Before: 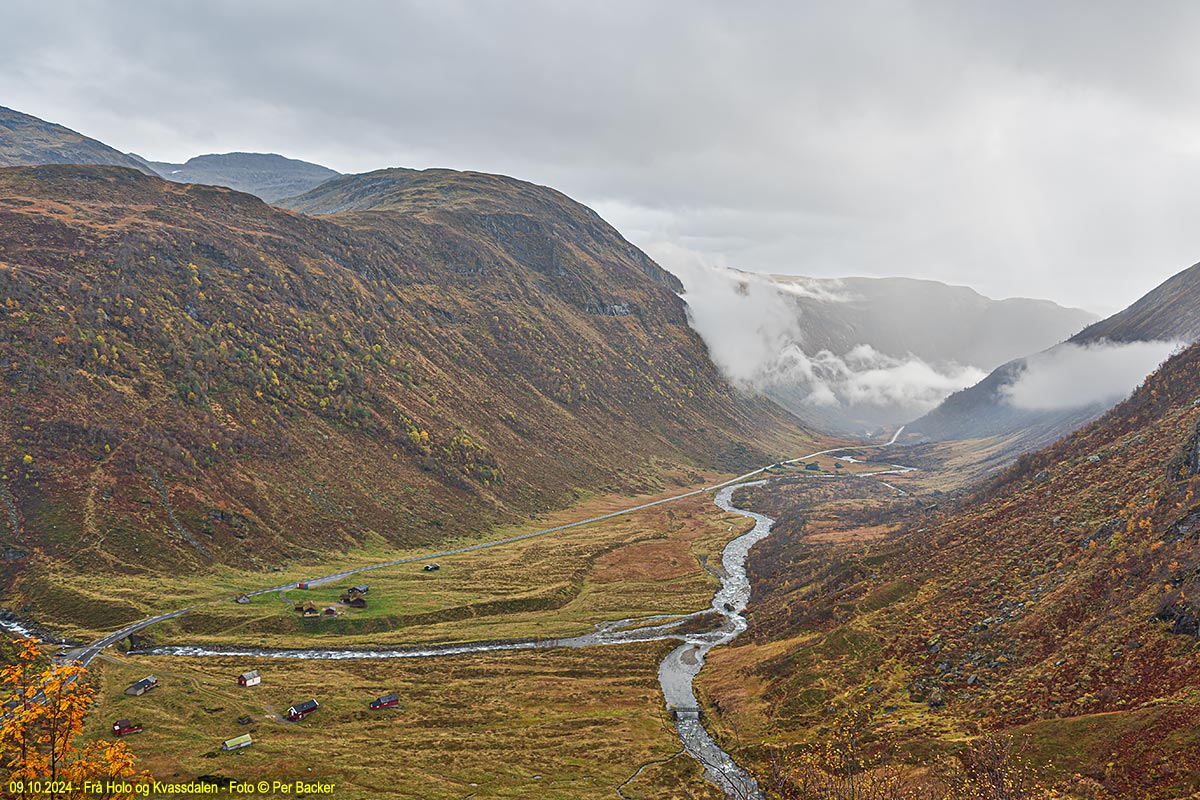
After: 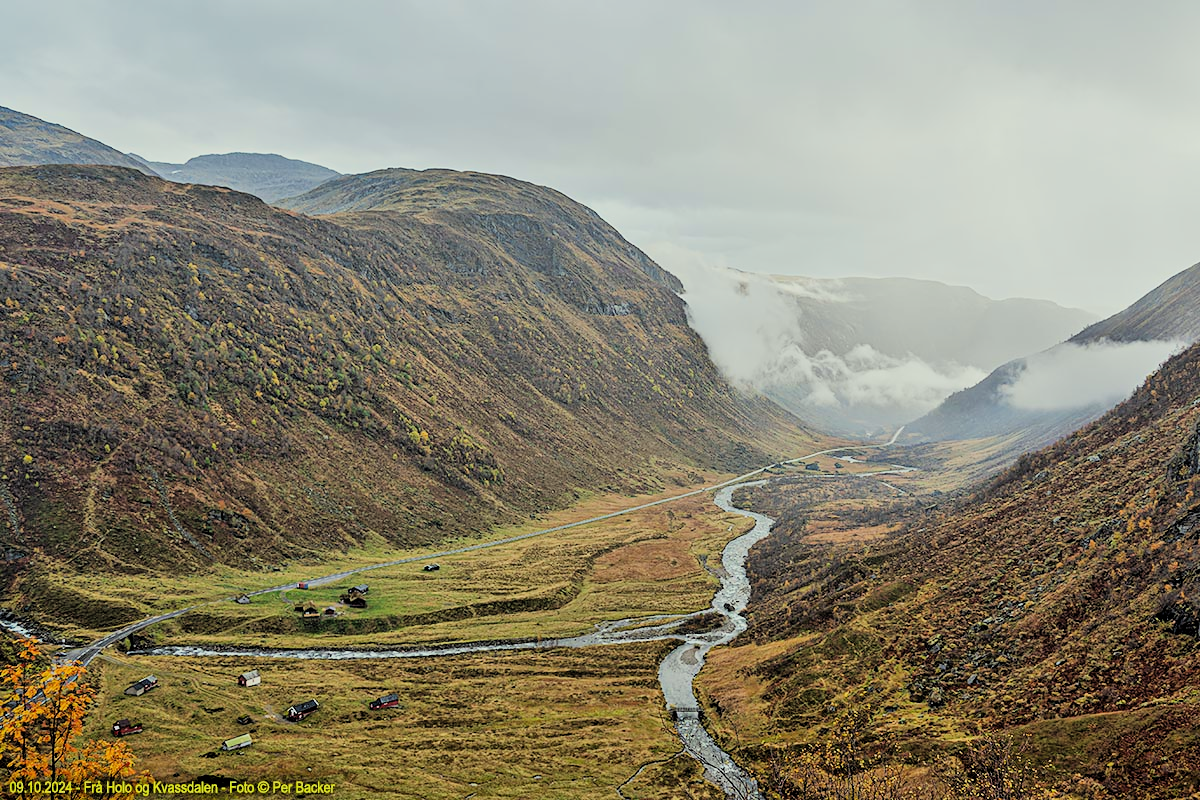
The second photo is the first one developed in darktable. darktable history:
filmic rgb: black relative exposure -2.98 EV, white relative exposure 4.56 EV, hardness 1.74, contrast 1.25, color science v6 (2022)
color correction: highlights a* -4.59, highlights b* 5.03, saturation 0.965
exposure: exposure 0.297 EV, compensate highlight preservation false
